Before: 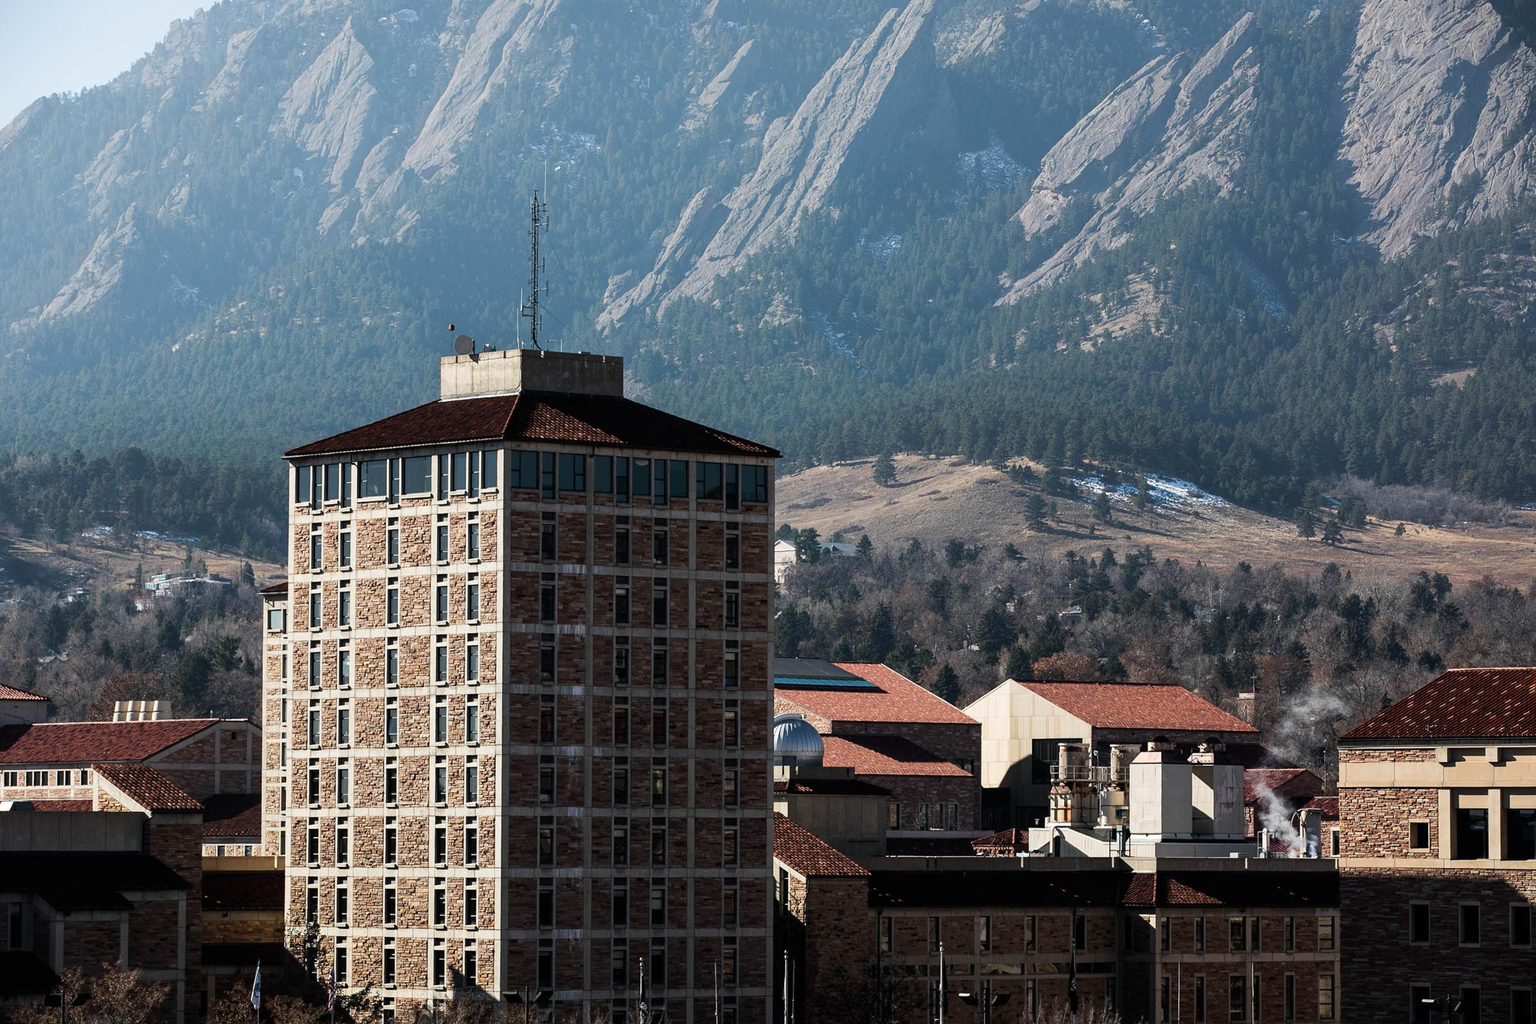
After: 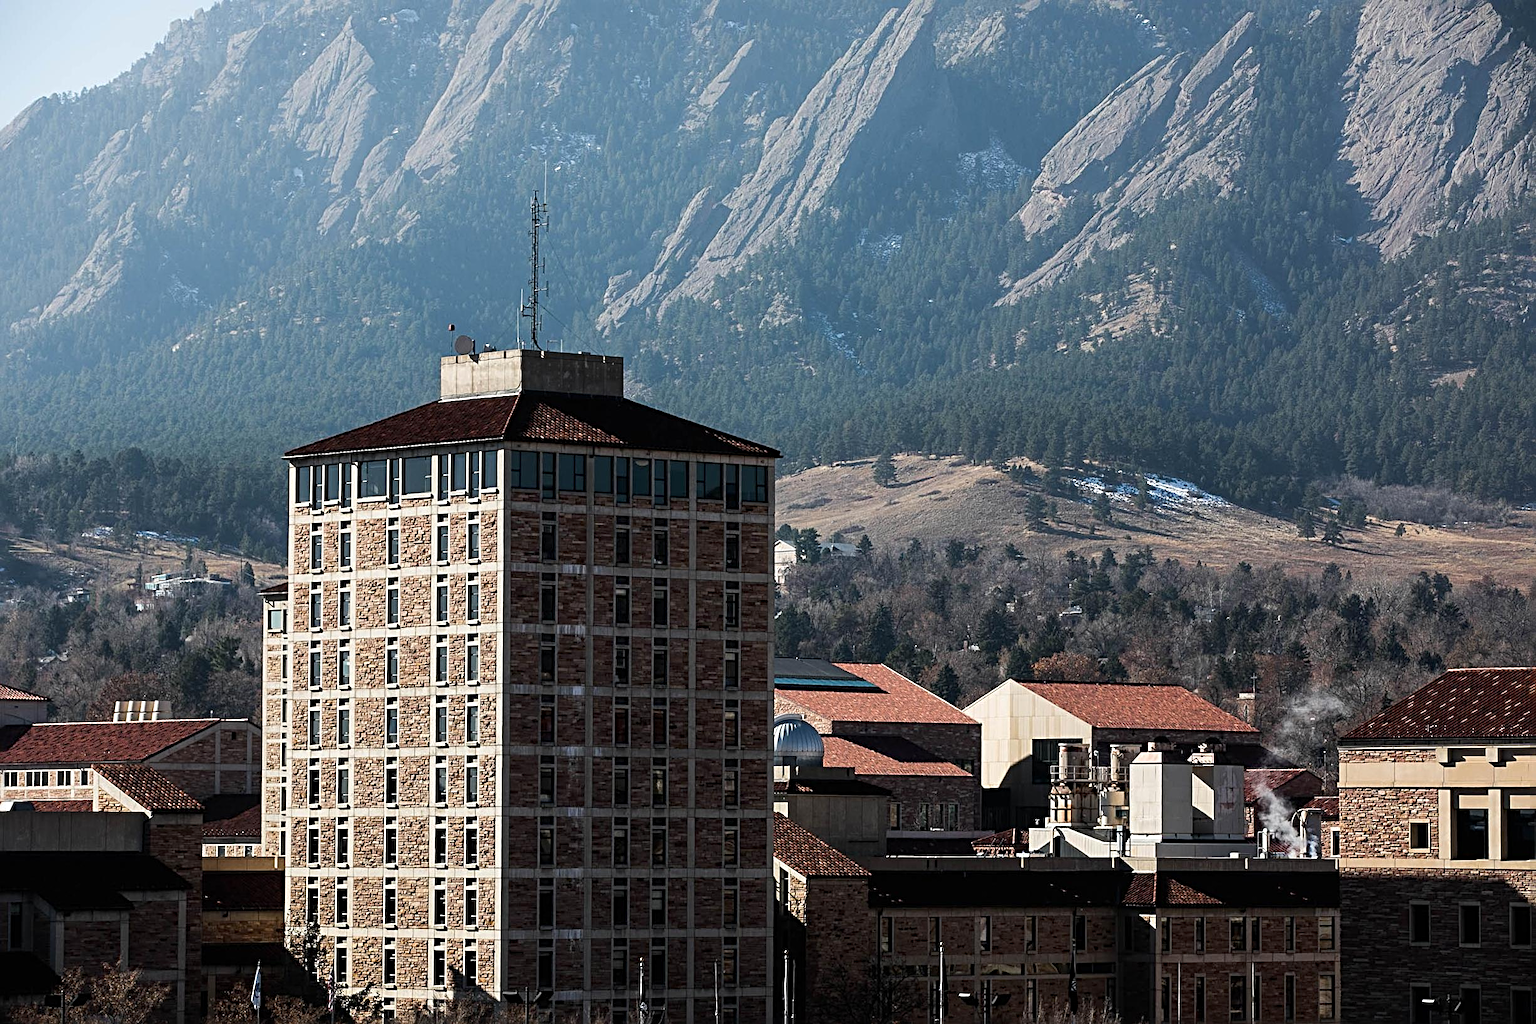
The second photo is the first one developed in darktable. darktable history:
sharpen: radius 3.989
